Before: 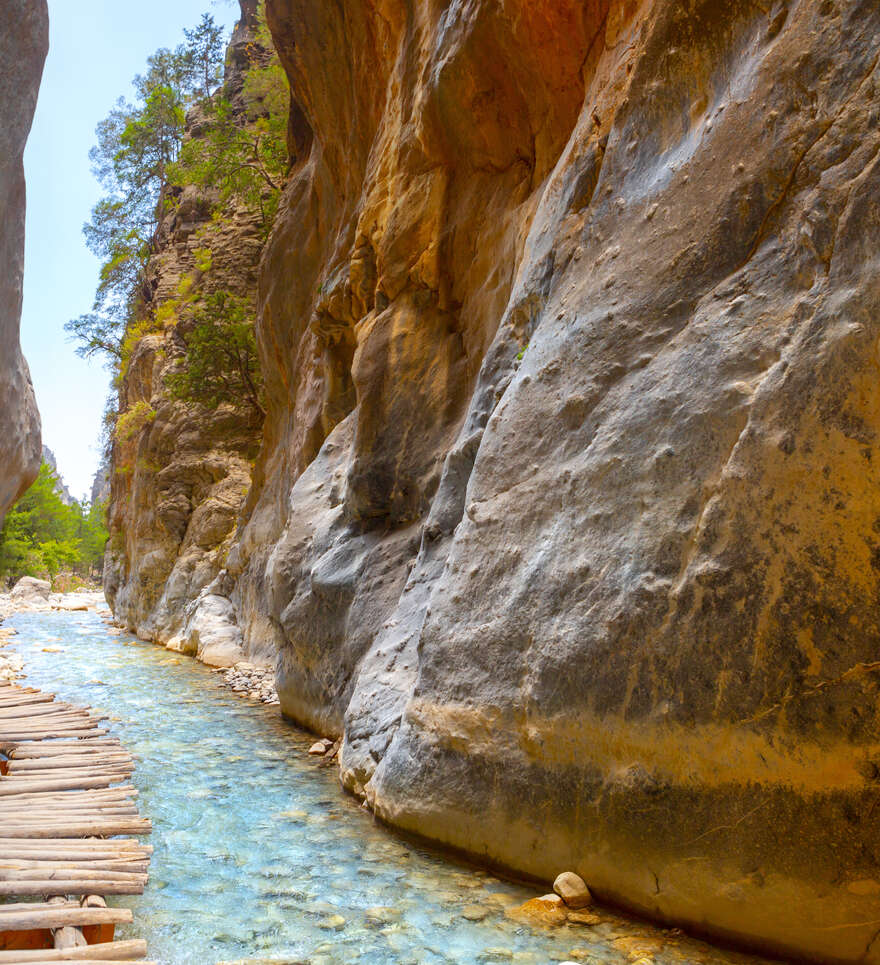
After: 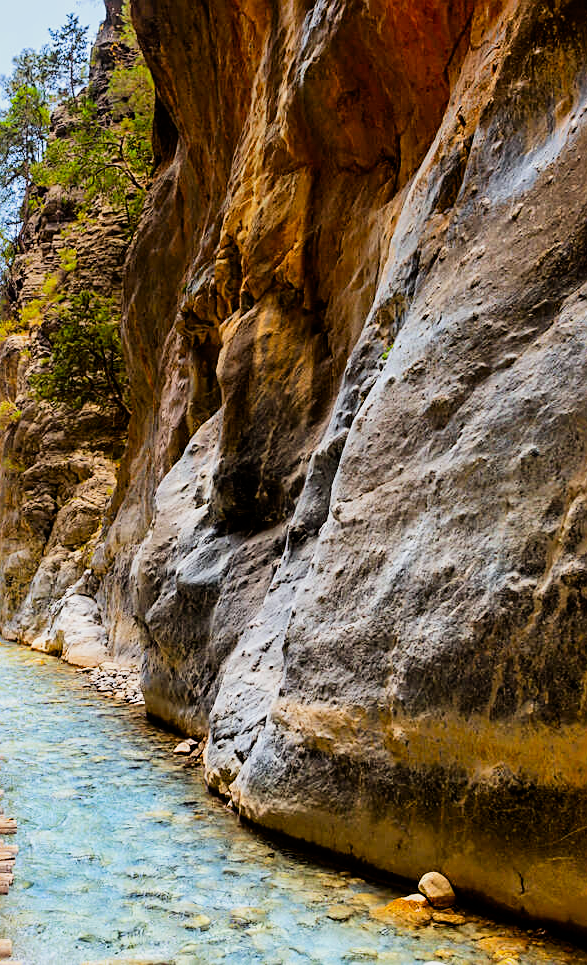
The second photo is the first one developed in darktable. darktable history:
sharpen: on, module defaults
contrast brightness saturation: saturation 0.181
crop: left 15.421%, right 17.788%
contrast equalizer: y [[0.6 ×6], [0.55 ×6], [0 ×6], [0 ×6], [0 ×6]], mix 0.296
filmic rgb: black relative exposure -5.09 EV, white relative exposure 4 EV, threshold 2.94 EV, hardness 2.88, contrast 1.409, highlights saturation mix -30%, enable highlight reconstruction true
